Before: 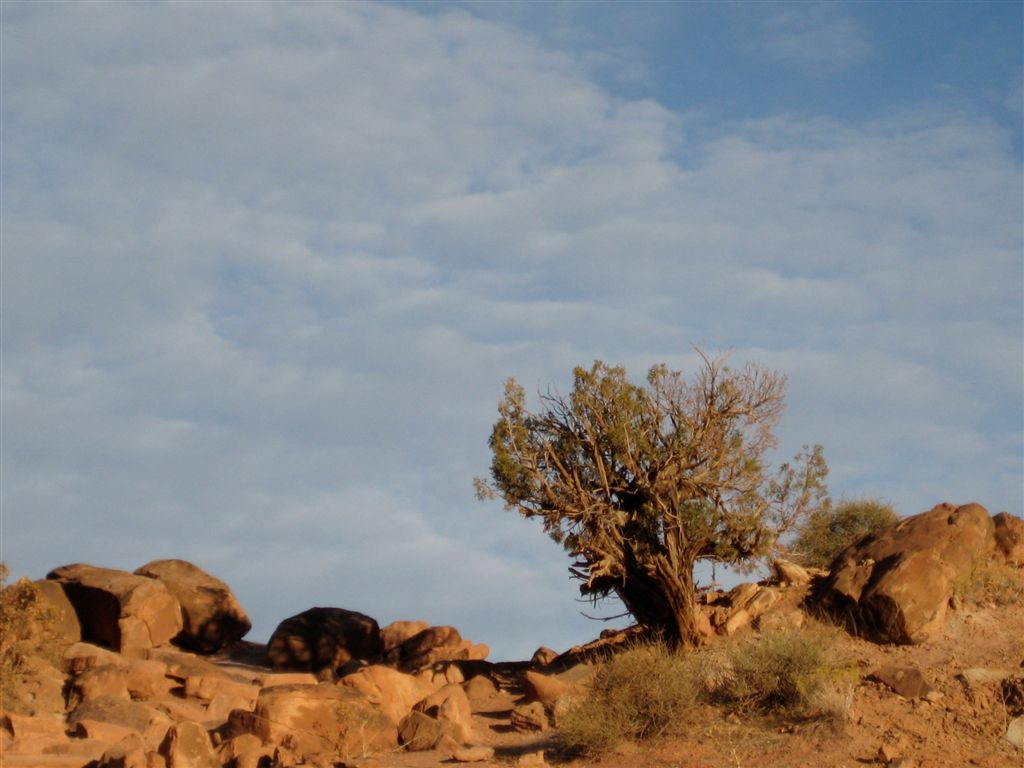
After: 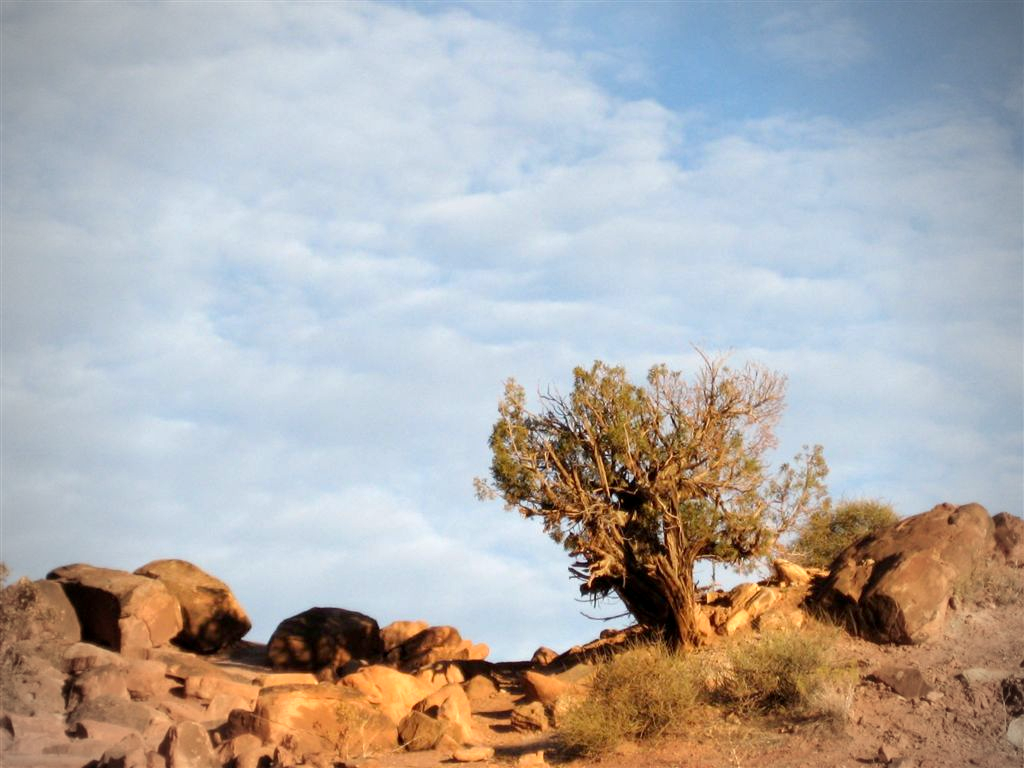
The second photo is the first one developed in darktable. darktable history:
vignetting: fall-off start 71.74%
exposure: black level correction 0.001, exposure 0.955 EV, compensate exposure bias true, compensate highlight preservation false
